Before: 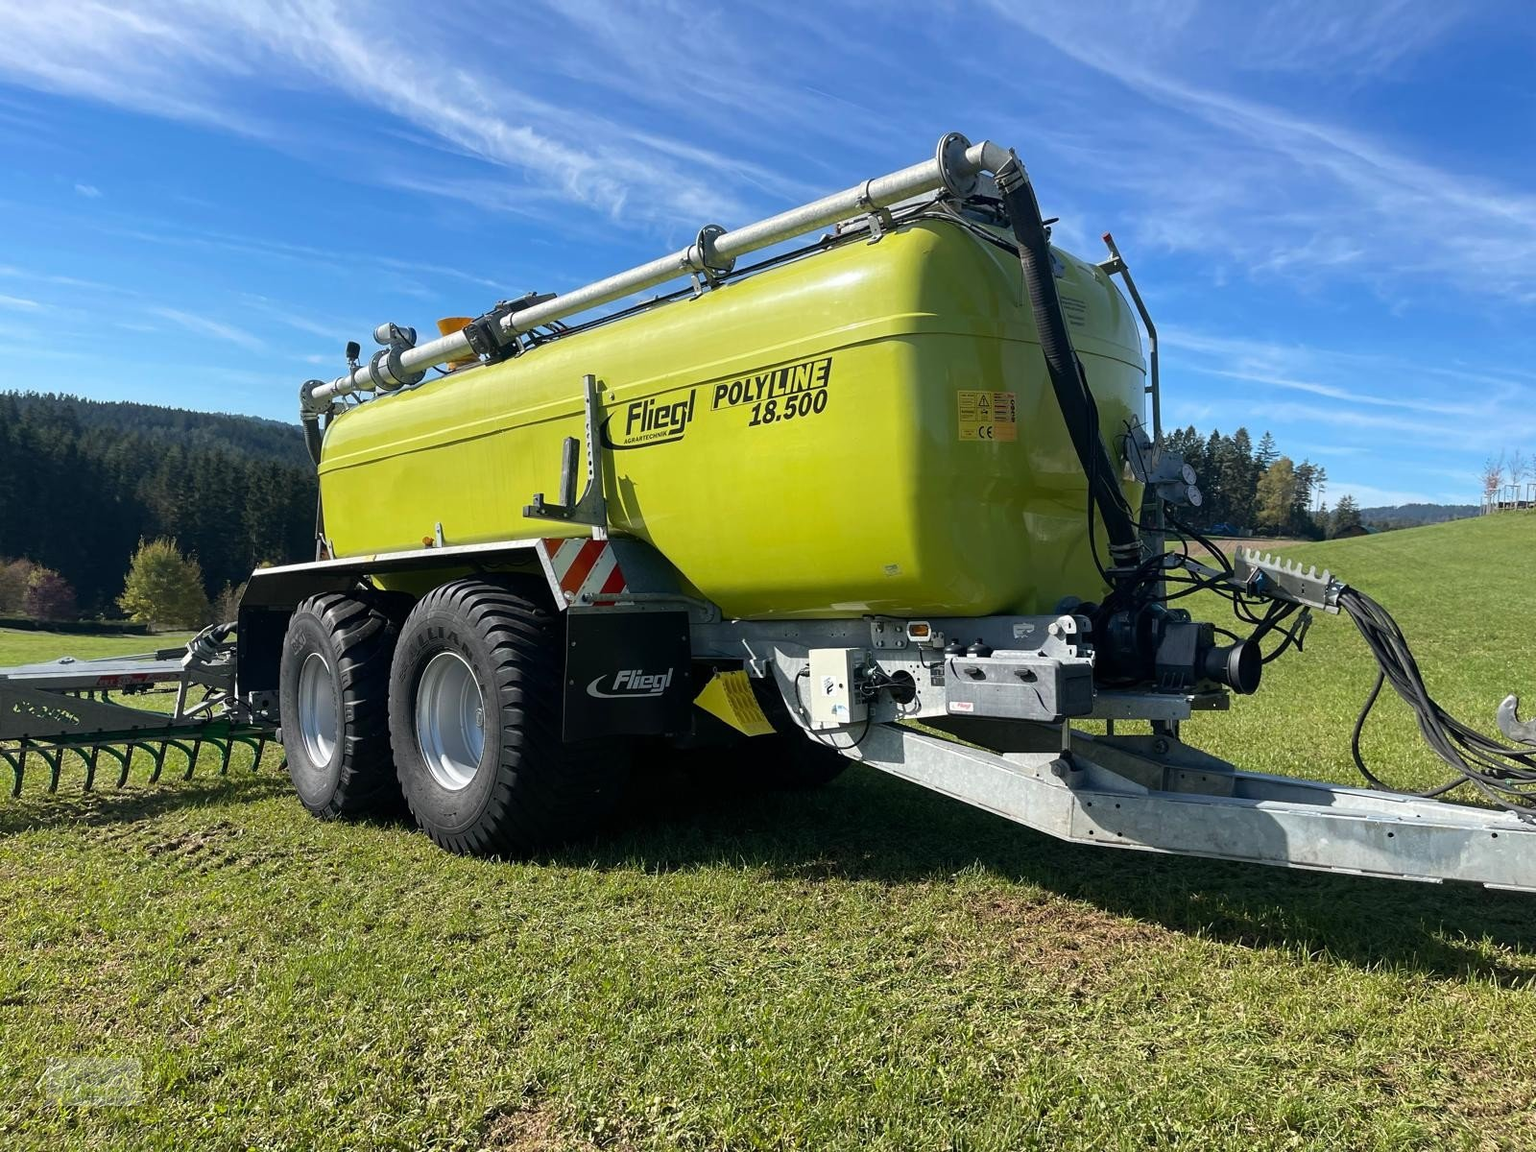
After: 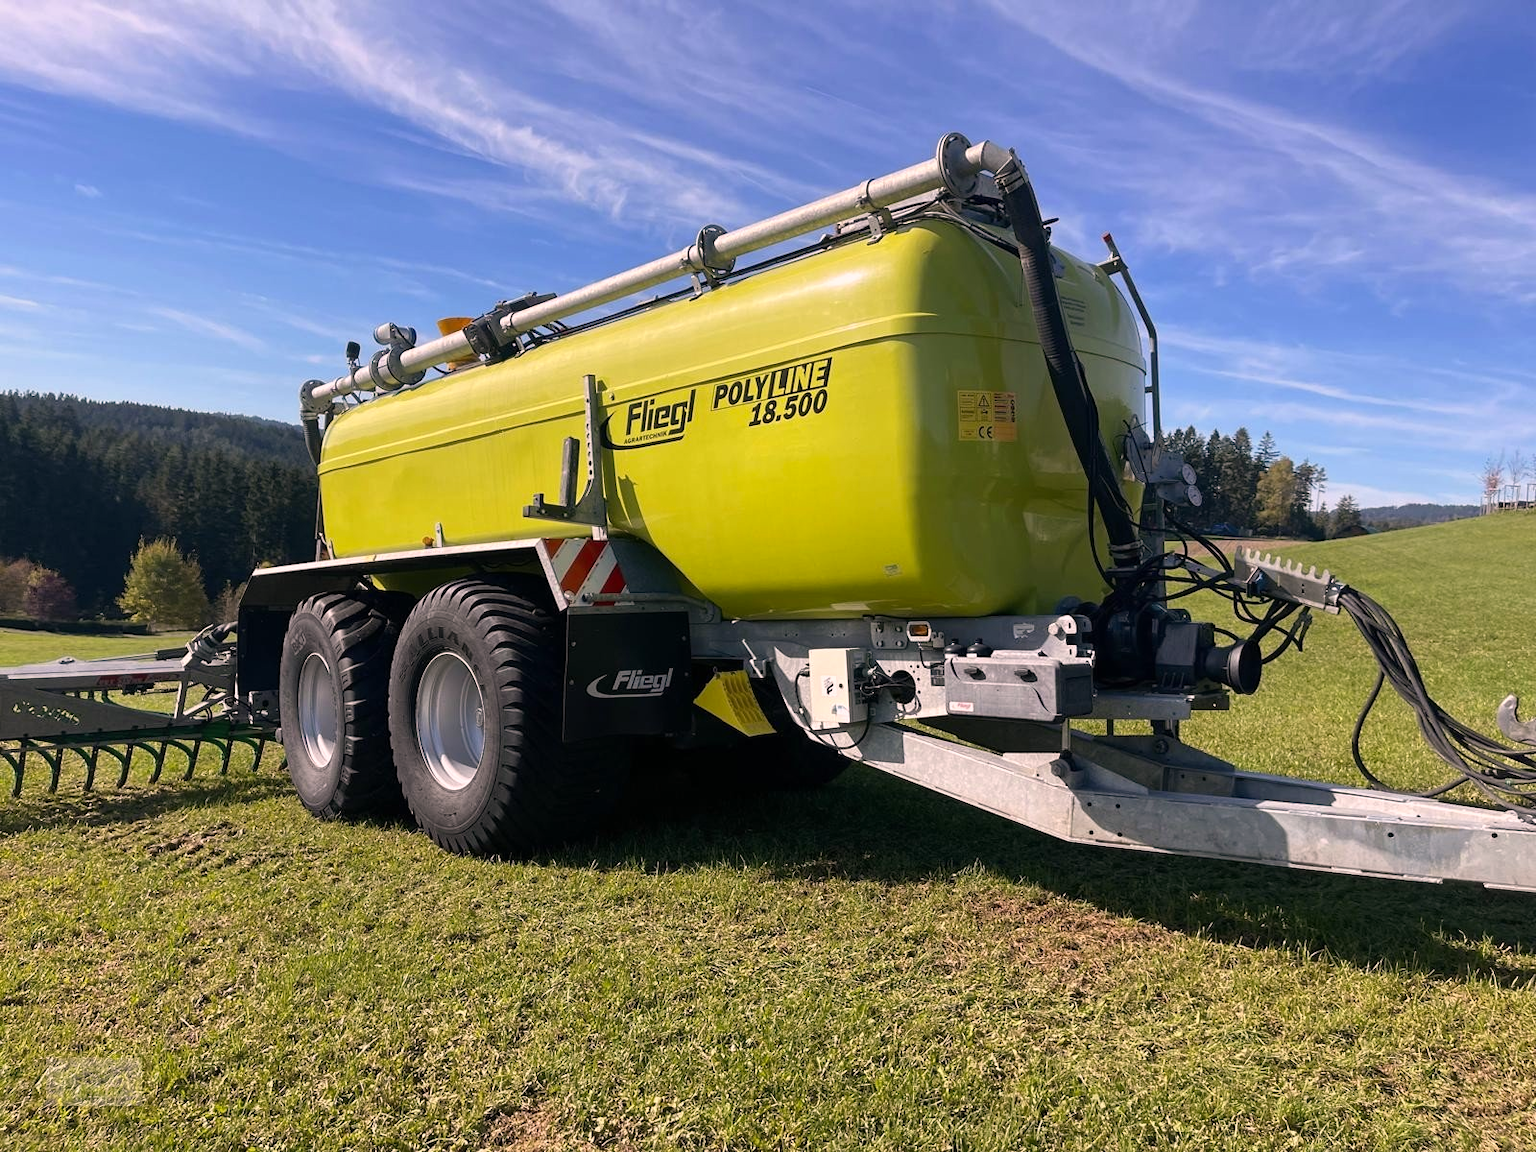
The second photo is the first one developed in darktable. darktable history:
color correction: highlights a* 12.74, highlights b* 5.55
